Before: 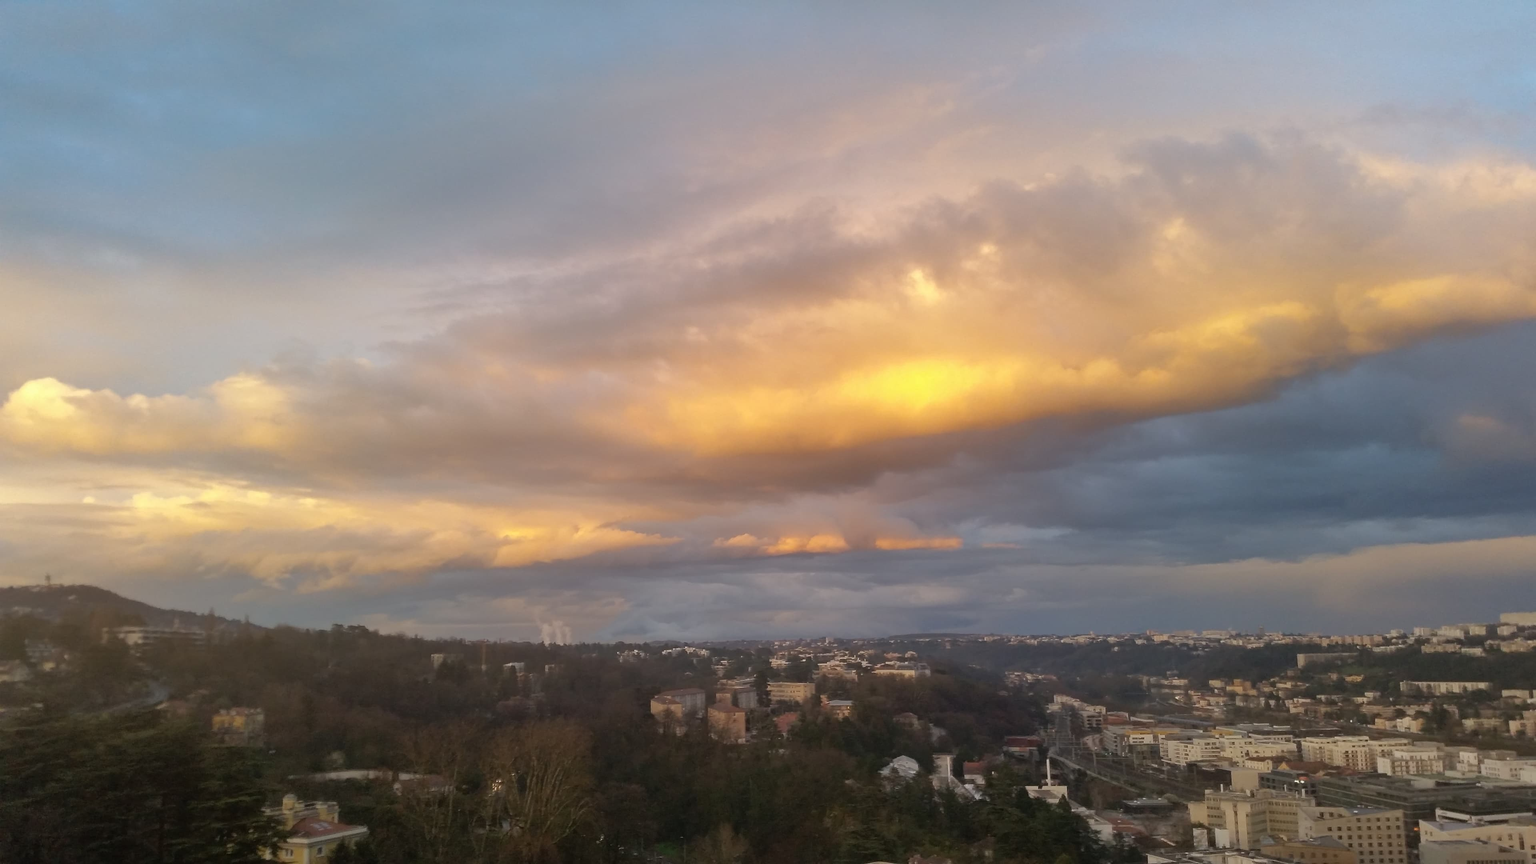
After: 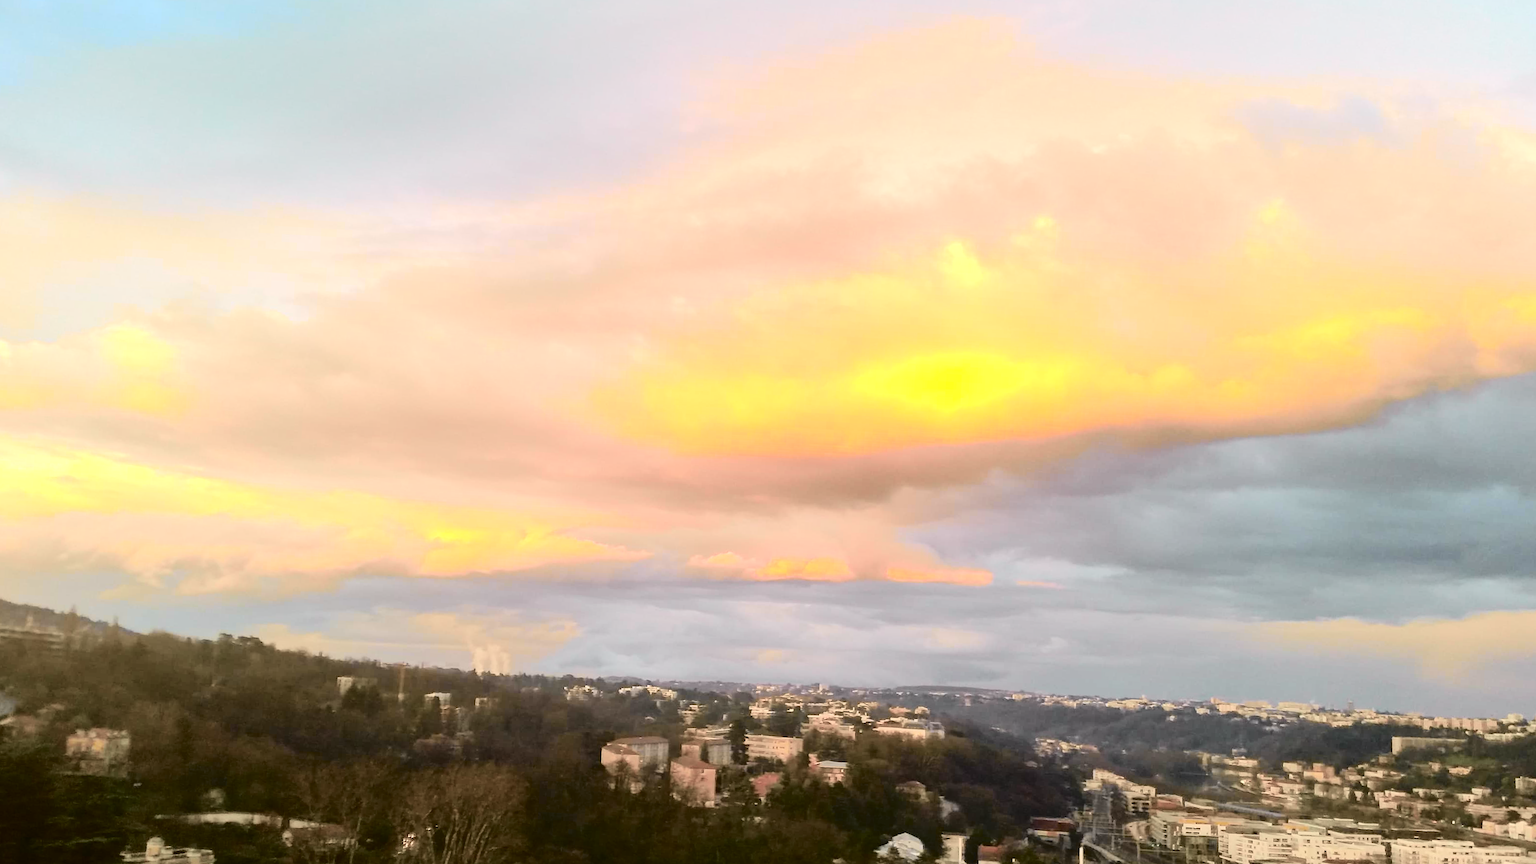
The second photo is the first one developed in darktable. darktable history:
tone equalizer: -8 EV -0.417 EV, -7 EV -0.389 EV, -6 EV -0.333 EV, -5 EV -0.222 EV, -3 EV 0.222 EV, -2 EV 0.333 EV, -1 EV 0.389 EV, +0 EV 0.417 EV, edges refinement/feathering 500, mask exposure compensation -1.57 EV, preserve details no
crop and rotate: angle -3.27°, left 5.211%, top 5.211%, right 4.607%, bottom 4.607%
tone curve: curves: ch0 [(0, 0.006) (0.184, 0.117) (0.405, 0.46) (0.456, 0.528) (0.634, 0.728) (0.877, 0.89) (0.984, 0.935)]; ch1 [(0, 0) (0.443, 0.43) (0.492, 0.489) (0.566, 0.579) (0.595, 0.625) (0.608, 0.667) (0.65, 0.729) (1, 1)]; ch2 [(0, 0) (0.33, 0.301) (0.421, 0.443) (0.447, 0.489) (0.492, 0.498) (0.537, 0.583) (0.586, 0.591) (0.663, 0.686) (1, 1)], color space Lab, independent channels, preserve colors none
exposure: exposure 0.766 EV, compensate highlight preservation false
